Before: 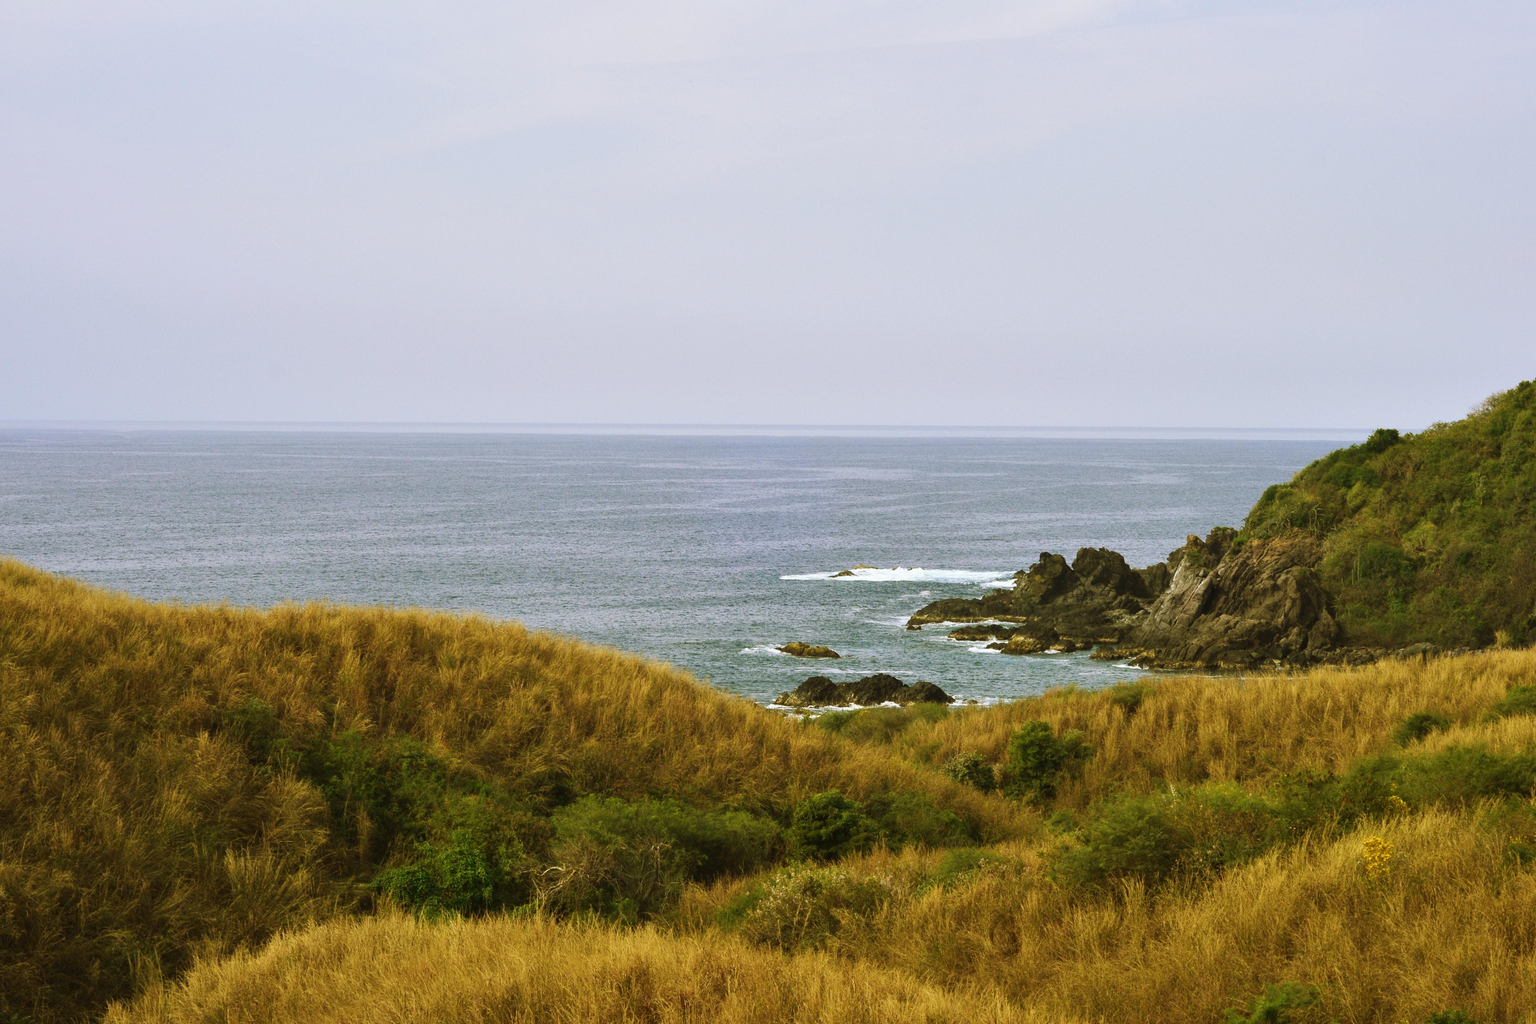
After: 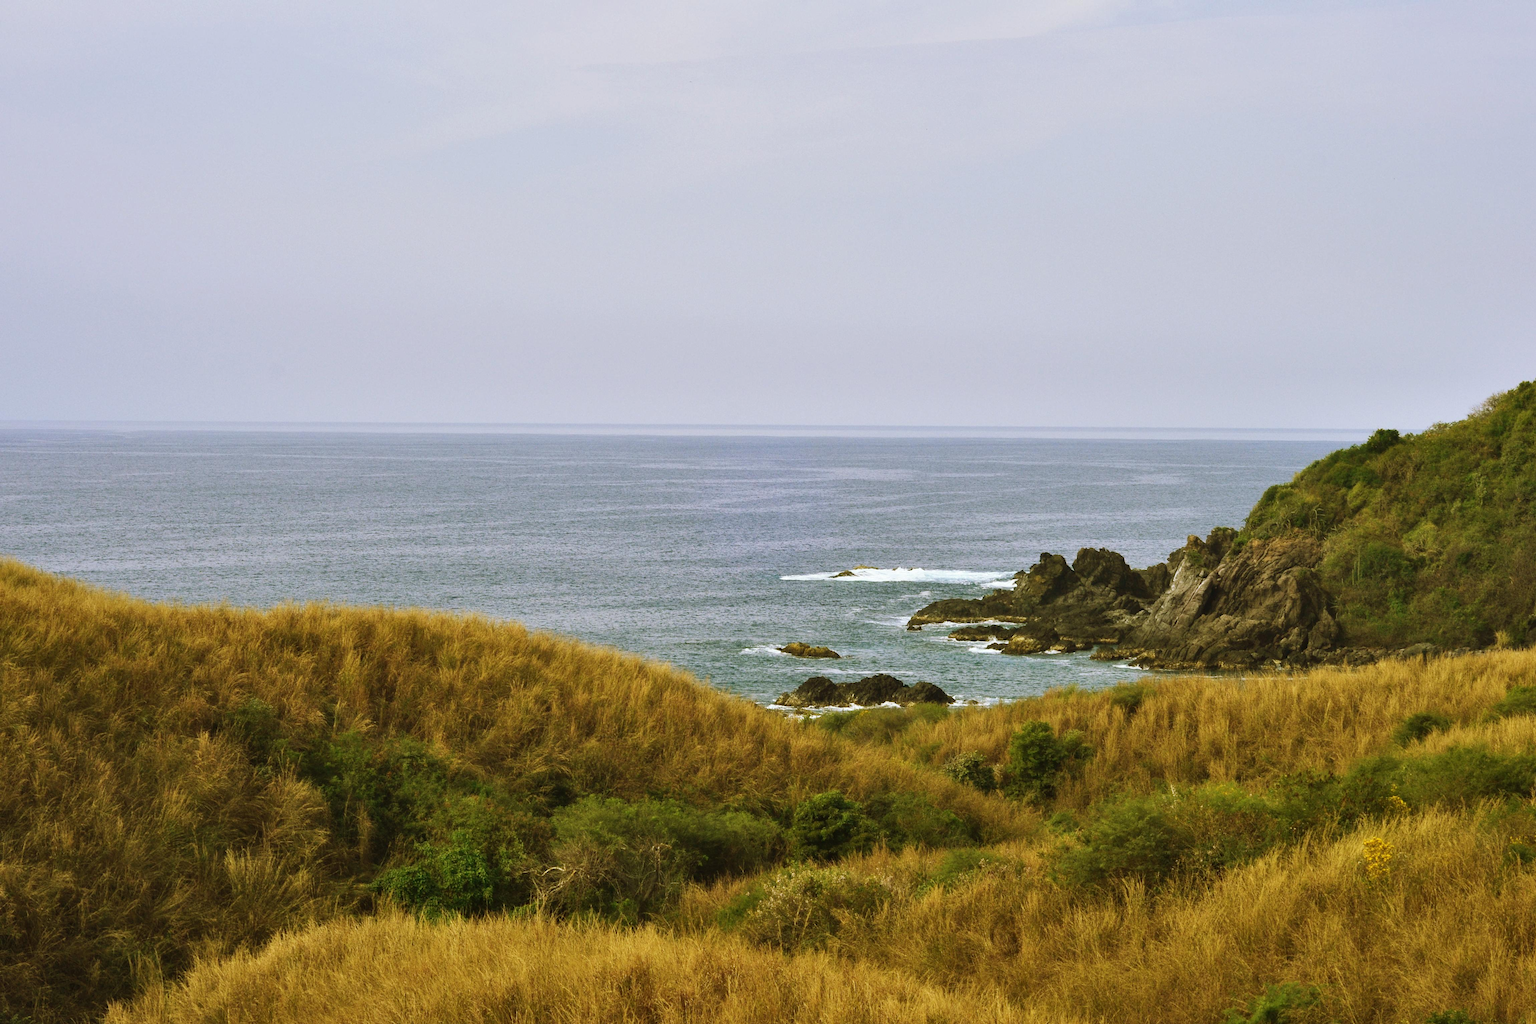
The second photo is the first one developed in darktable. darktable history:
shadows and highlights: radius 125.94, shadows 30.35, highlights -30.93, highlights color adjustment 89.53%, low approximation 0.01, soften with gaussian
